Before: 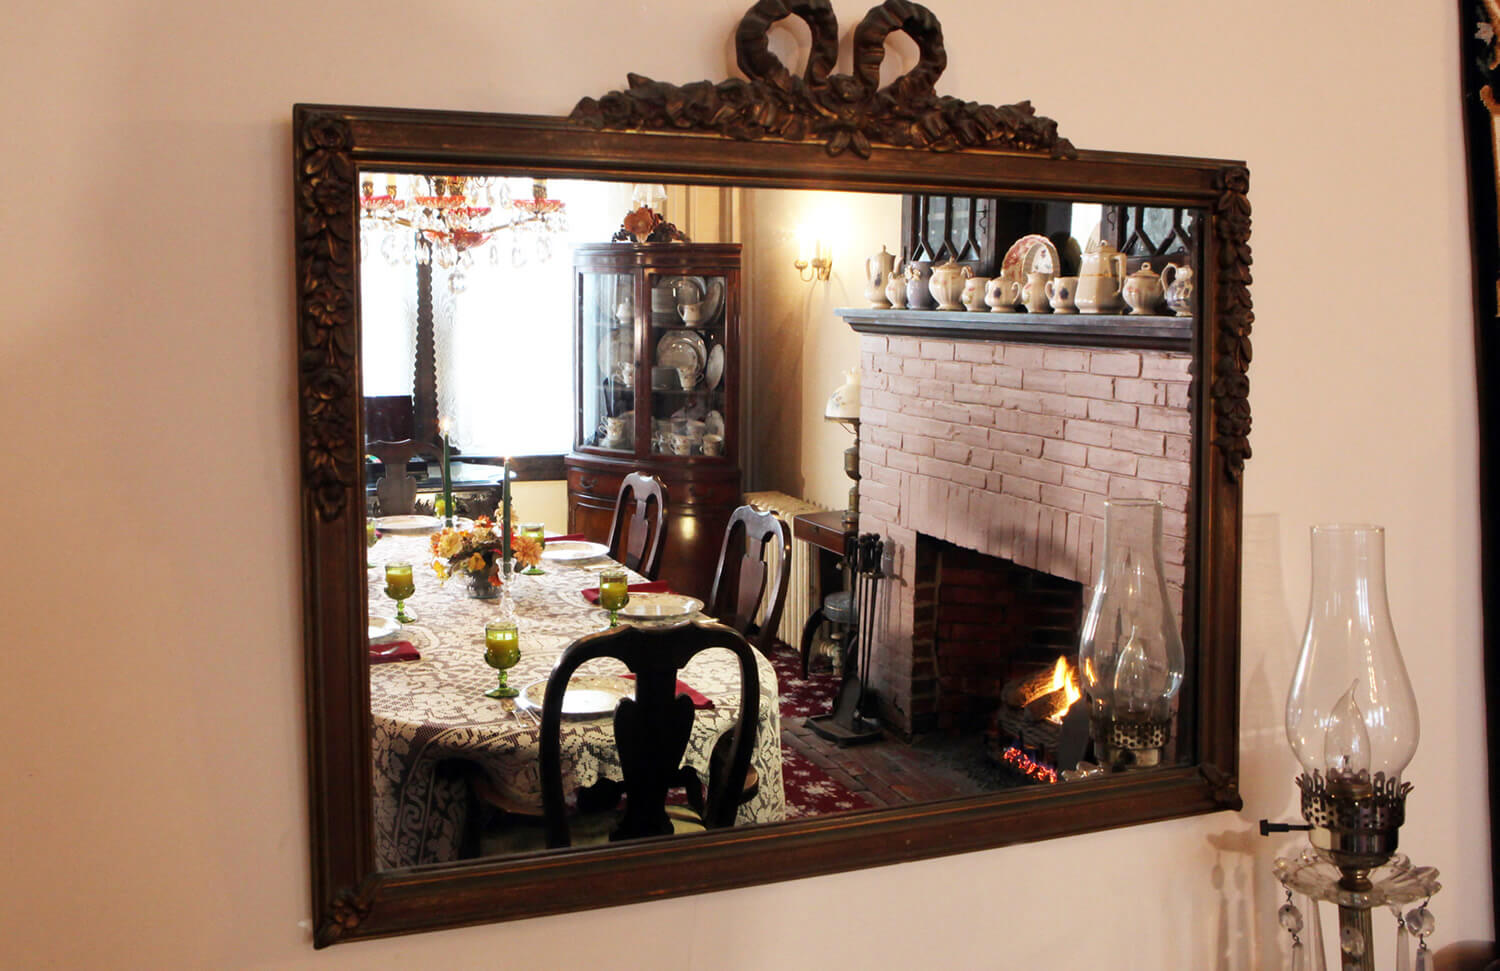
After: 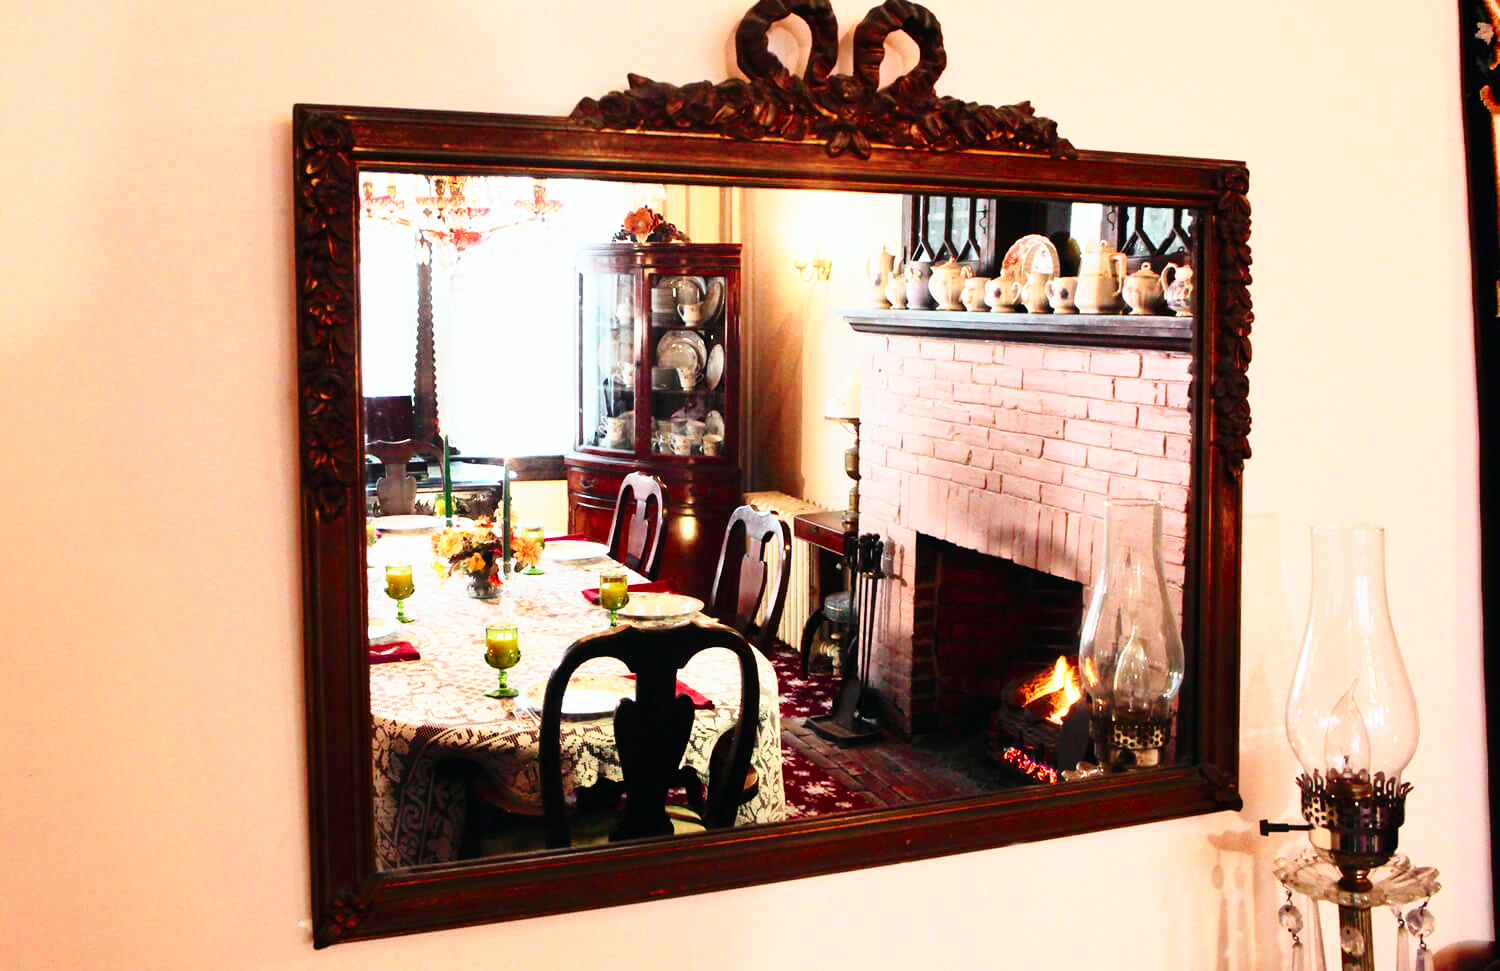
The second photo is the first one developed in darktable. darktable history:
base curve: curves: ch0 [(0, 0) (0.028, 0.03) (0.121, 0.232) (0.46, 0.748) (0.859, 0.968) (1, 1)], preserve colors none
tone curve: curves: ch0 [(0, 0.01) (0.037, 0.032) (0.131, 0.108) (0.275, 0.258) (0.483, 0.512) (0.61, 0.661) (0.696, 0.76) (0.792, 0.867) (0.911, 0.955) (0.997, 0.995)]; ch1 [(0, 0) (0.308, 0.268) (0.425, 0.383) (0.503, 0.502) (0.529, 0.543) (0.706, 0.754) (0.869, 0.907) (1, 1)]; ch2 [(0, 0) (0.228, 0.196) (0.336, 0.315) (0.399, 0.403) (0.485, 0.487) (0.502, 0.502) (0.525, 0.523) (0.545, 0.552) (0.587, 0.61) (0.636, 0.654) (0.711, 0.729) (0.855, 0.87) (0.998, 0.977)], color space Lab, independent channels, preserve colors none
